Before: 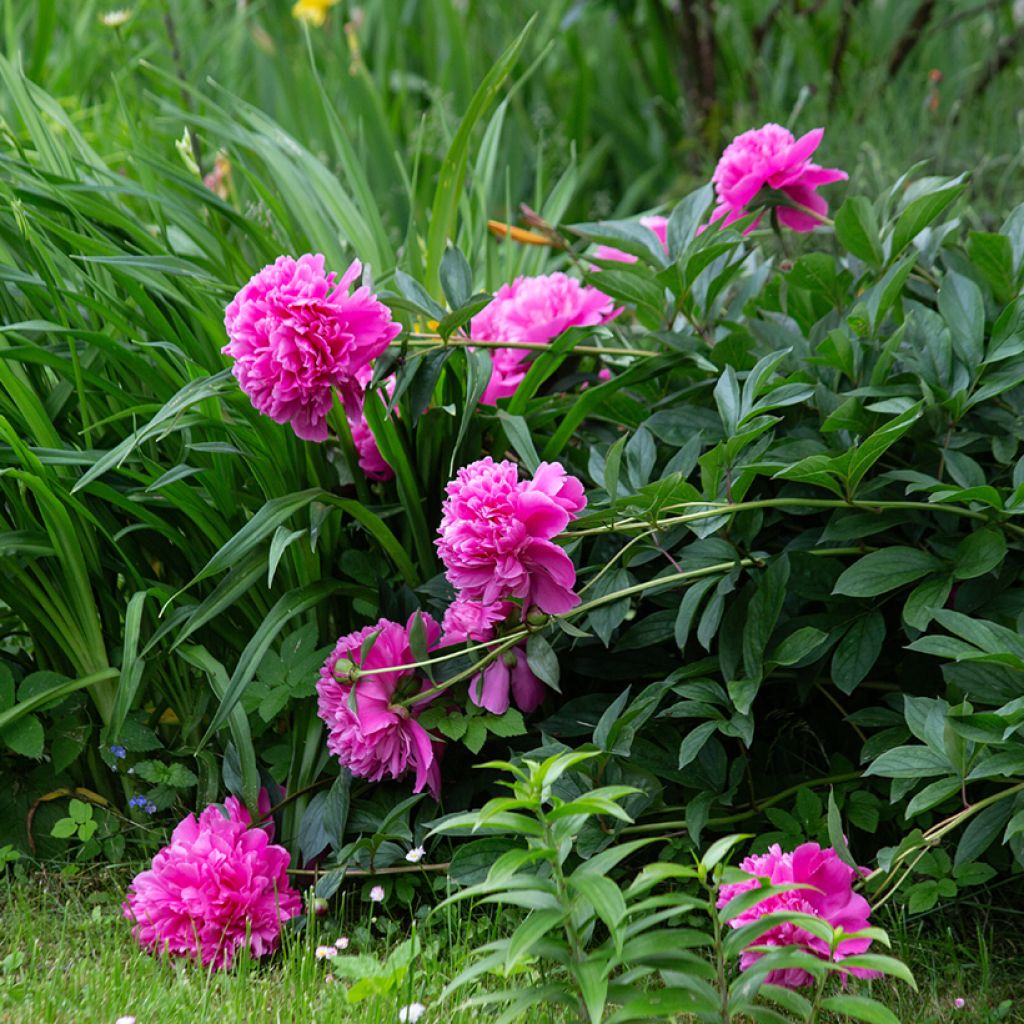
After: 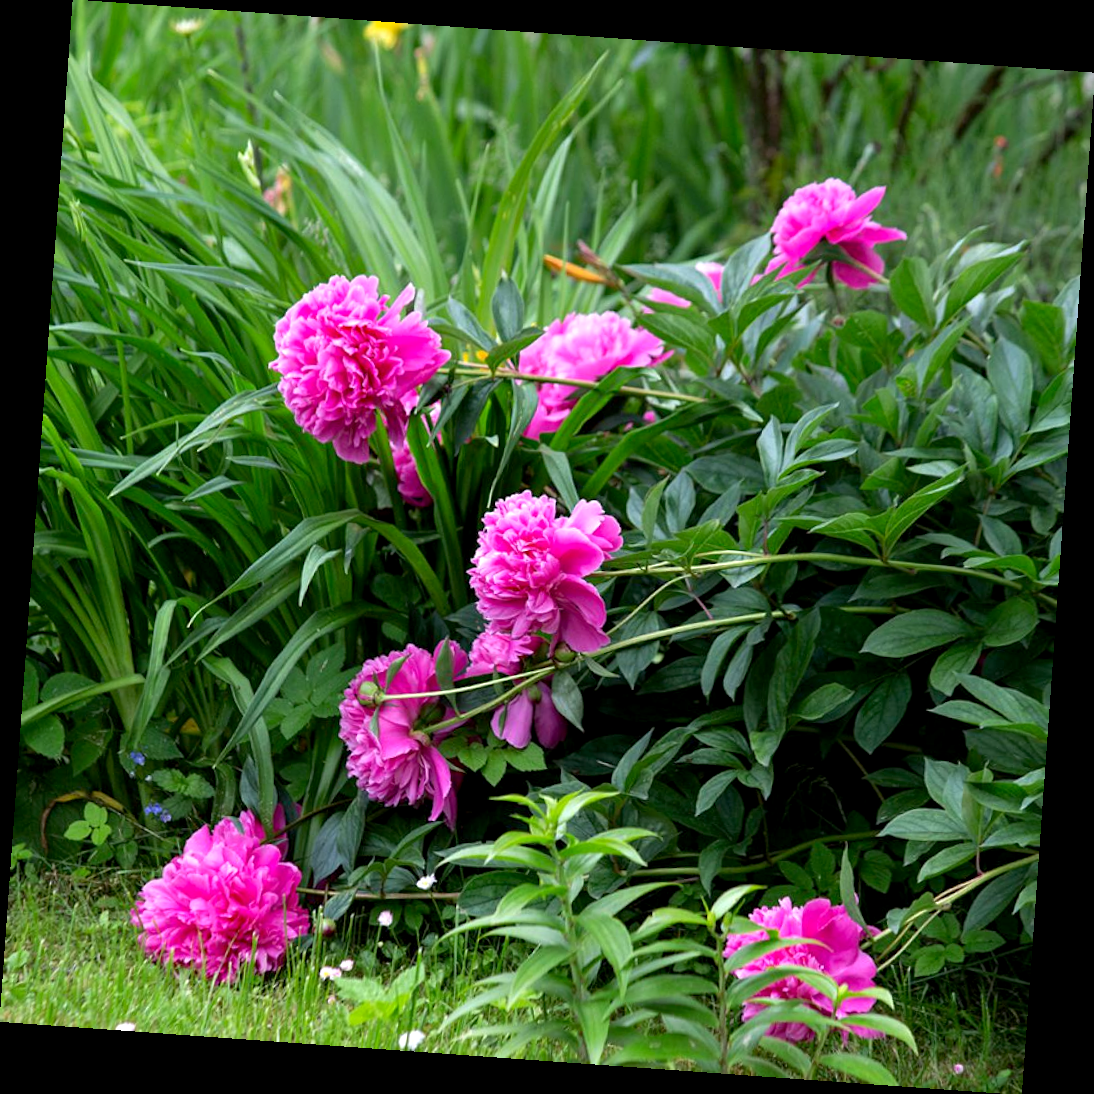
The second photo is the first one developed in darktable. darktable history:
exposure: black level correction 0.003, exposure 0.383 EV, compensate highlight preservation false
rotate and perspective: rotation 4.1°, automatic cropping off
